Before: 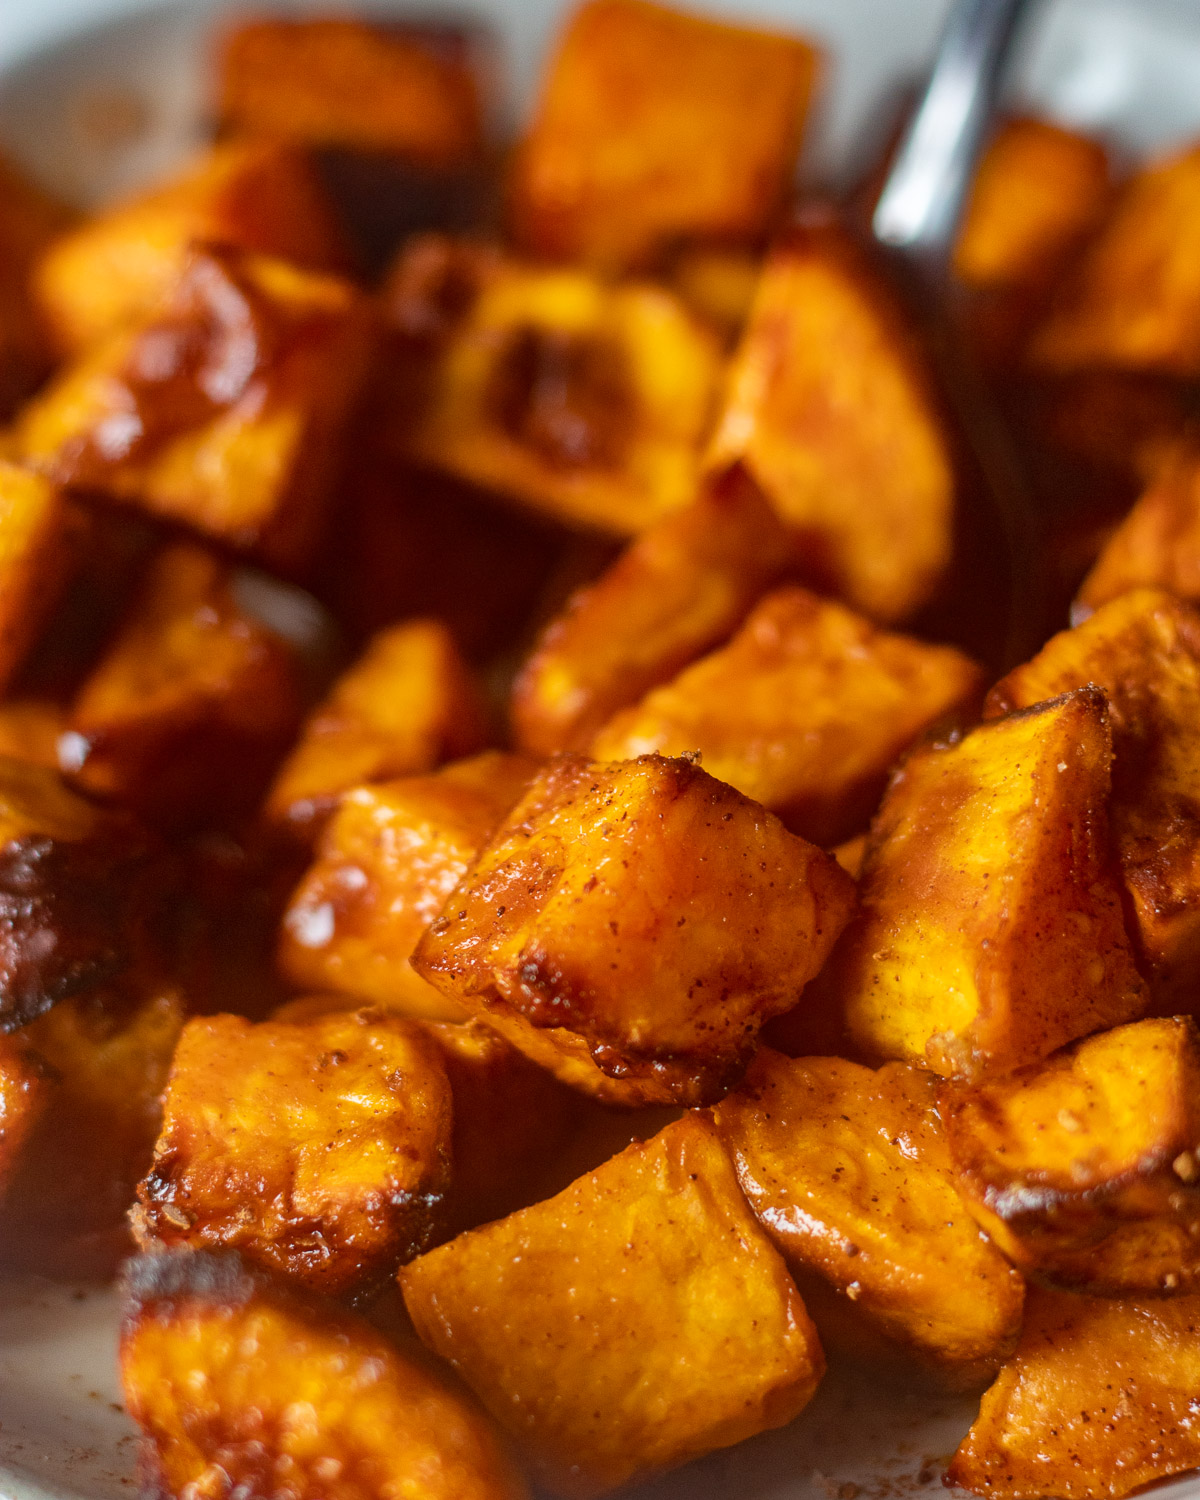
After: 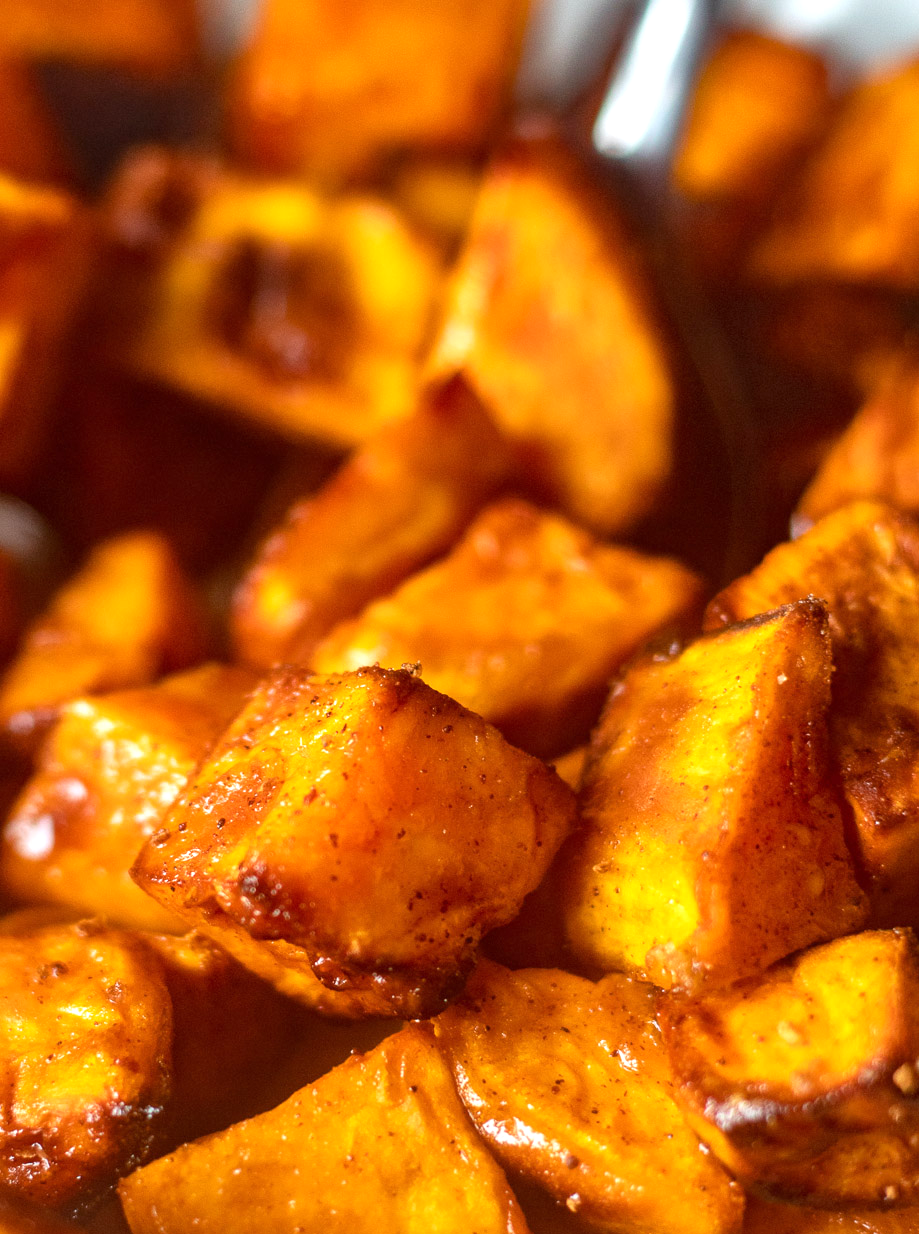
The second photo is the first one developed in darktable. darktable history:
exposure: exposure 0.58 EV, compensate highlight preservation false
crop: left 23.379%, top 5.909%, bottom 11.8%
